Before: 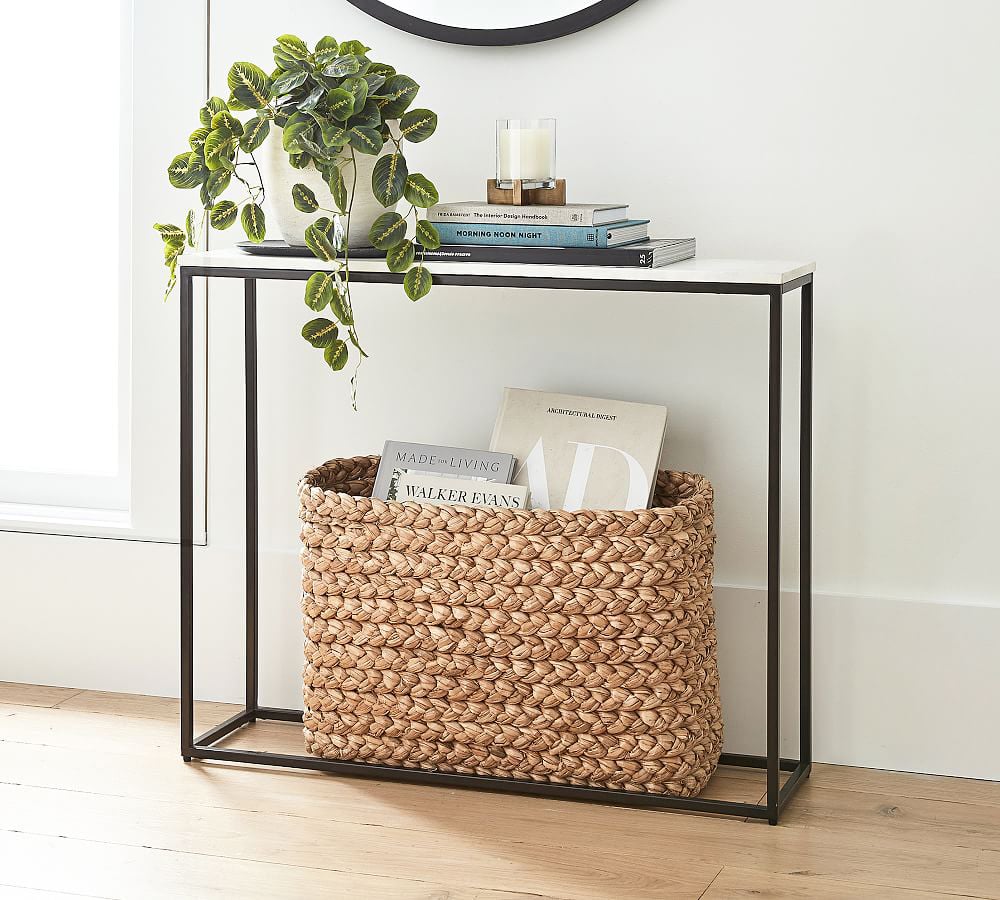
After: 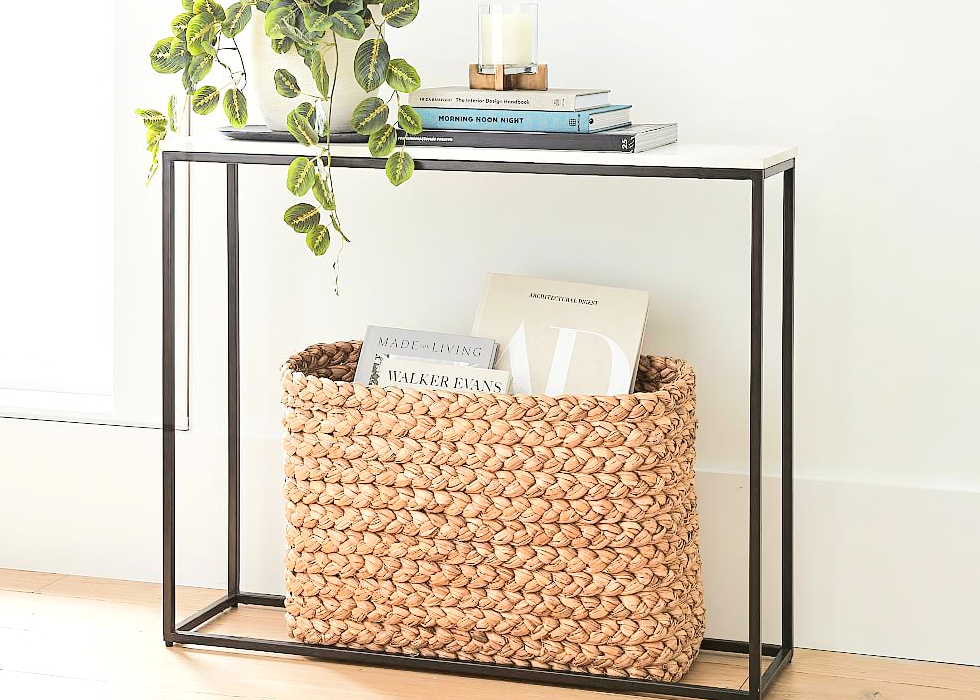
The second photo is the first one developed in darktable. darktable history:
crop and rotate: left 1.818%, top 12.819%, right 0.146%, bottom 9.369%
tone equalizer: -7 EV 0.15 EV, -6 EV 0.638 EV, -5 EV 1.15 EV, -4 EV 1.34 EV, -3 EV 1.12 EV, -2 EV 0.6 EV, -1 EV 0.158 EV, edges refinement/feathering 500, mask exposure compensation -1.57 EV, preserve details no
